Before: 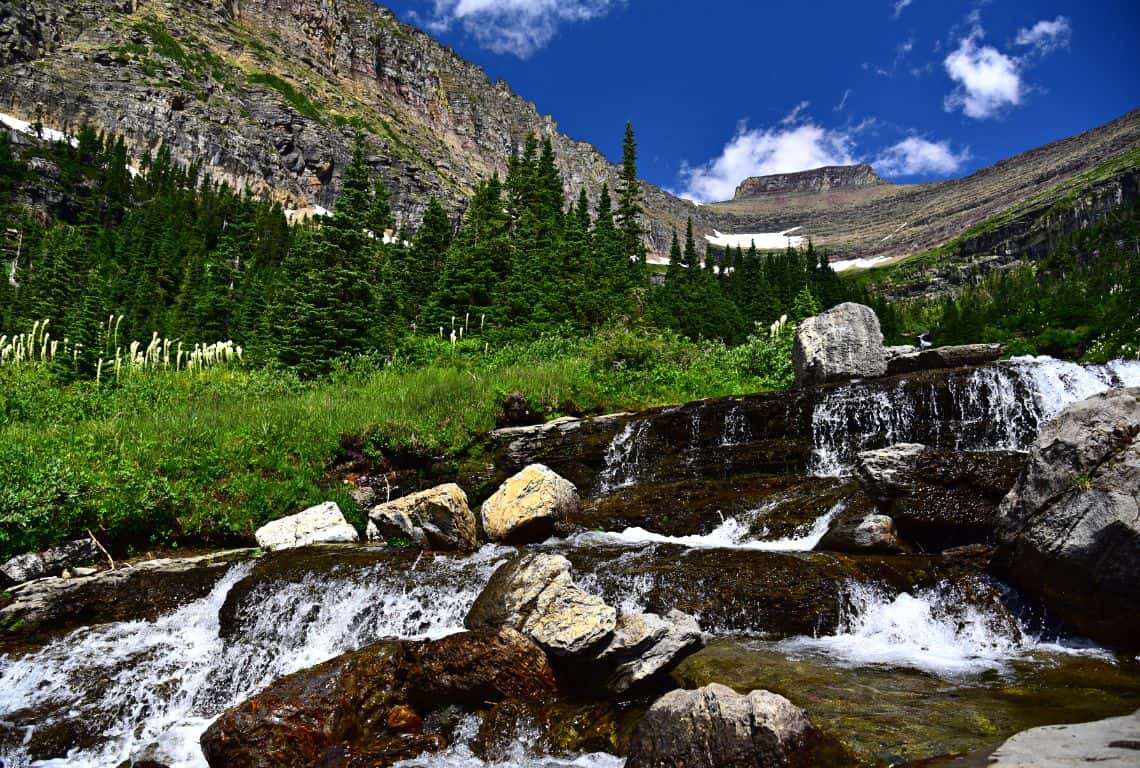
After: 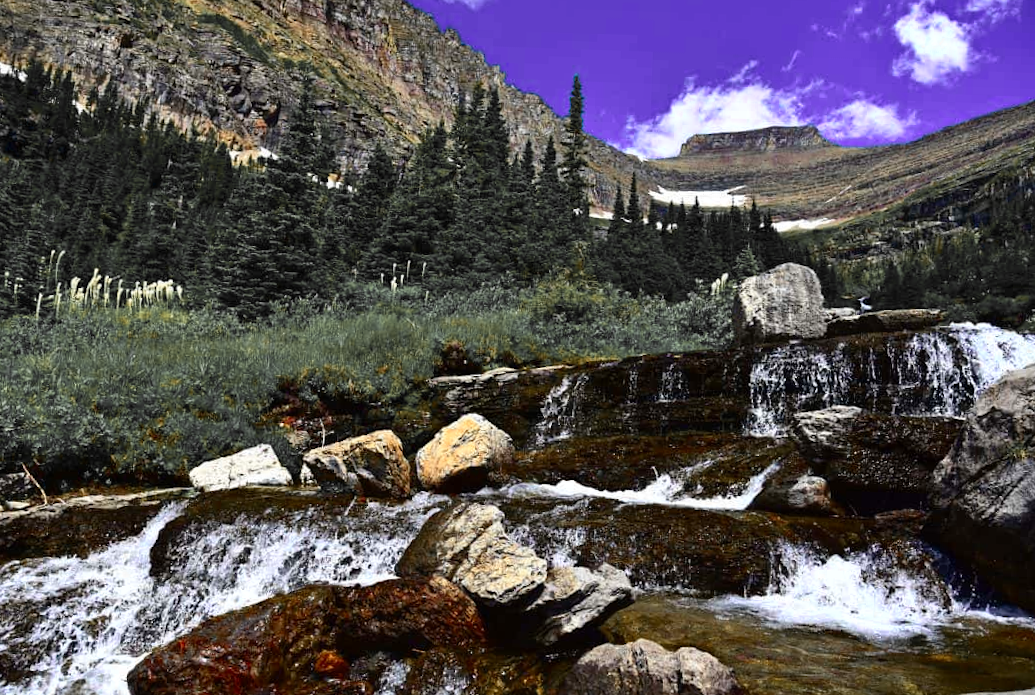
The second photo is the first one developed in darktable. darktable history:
crop and rotate: angle -1.99°, left 3.101%, top 4.255%, right 1.418%, bottom 0.547%
color zones: curves: ch0 [(0, 0.363) (0.128, 0.373) (0.25, 0.5) (0.402, 0.407) (0.521, 0.525) (0.63, 0.559) (0.729, 0.662) (0.867, 0.471)]; ch1 [(0, 0.515) (0.136, 0.618) (0.25, 0.5) (0.378, 0) (0.516, 0) (0.622, 0.593) (0.737, 0.819) (0.87, 0.593)]; ch2 [(0, 0.529) (0.128, 0.471) (0.282, 0.451) (0.386, 0.662) (0.516, 0.525) (0.633, 0.554) (0.75, 0.62) (0.875, 0.441)]
